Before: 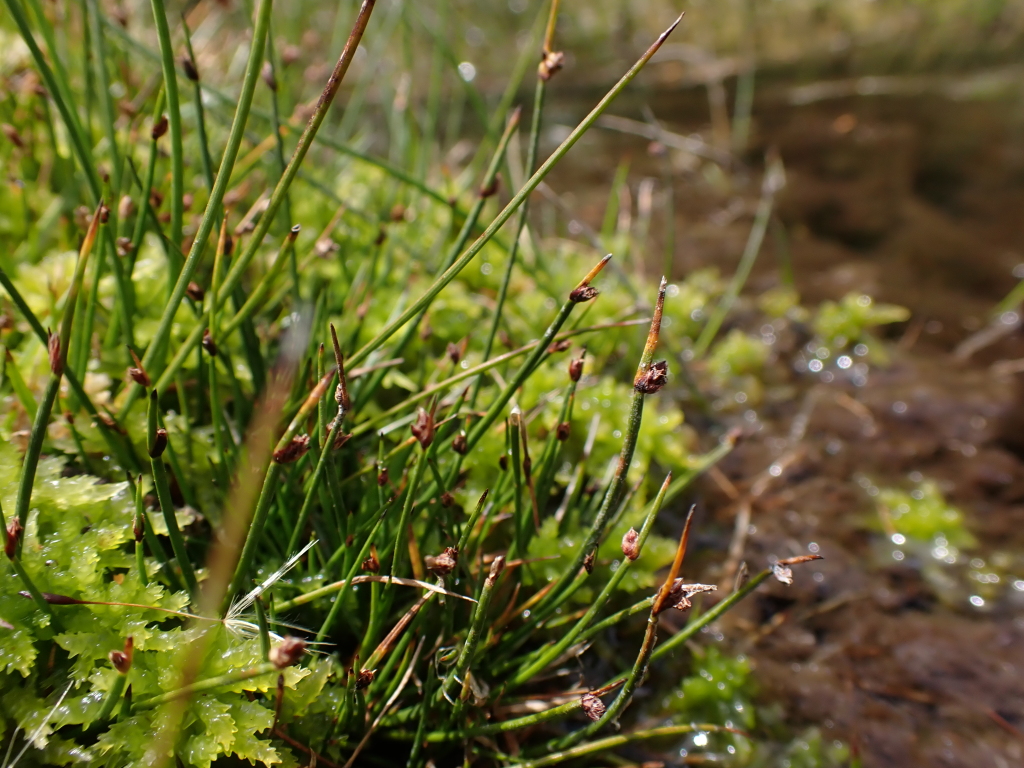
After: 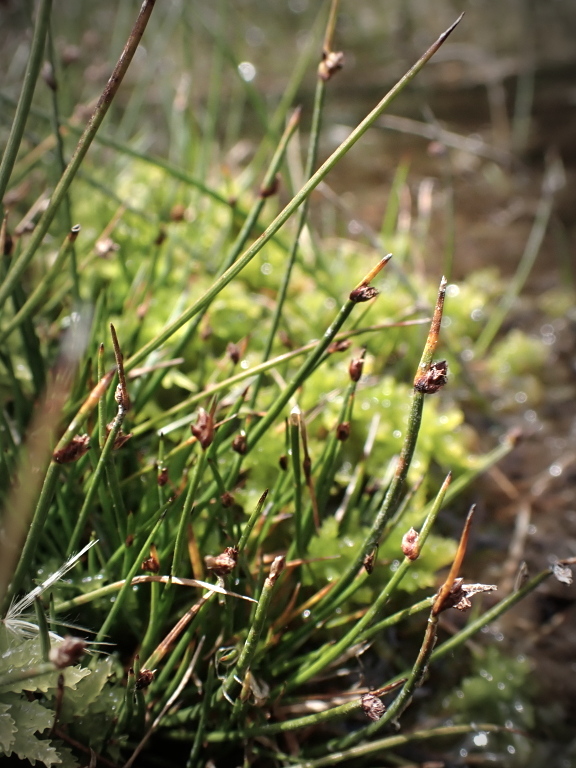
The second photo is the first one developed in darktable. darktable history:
color correction: saturation 0.8
exposure: exposure 0.6 EV, compensate highlight preservation false
crop: left 21.496%, right 22.254%
vignetting: fall-off start 67.5%, fall-off radius 67.23%, brightness -0.813, automatic ratio true
